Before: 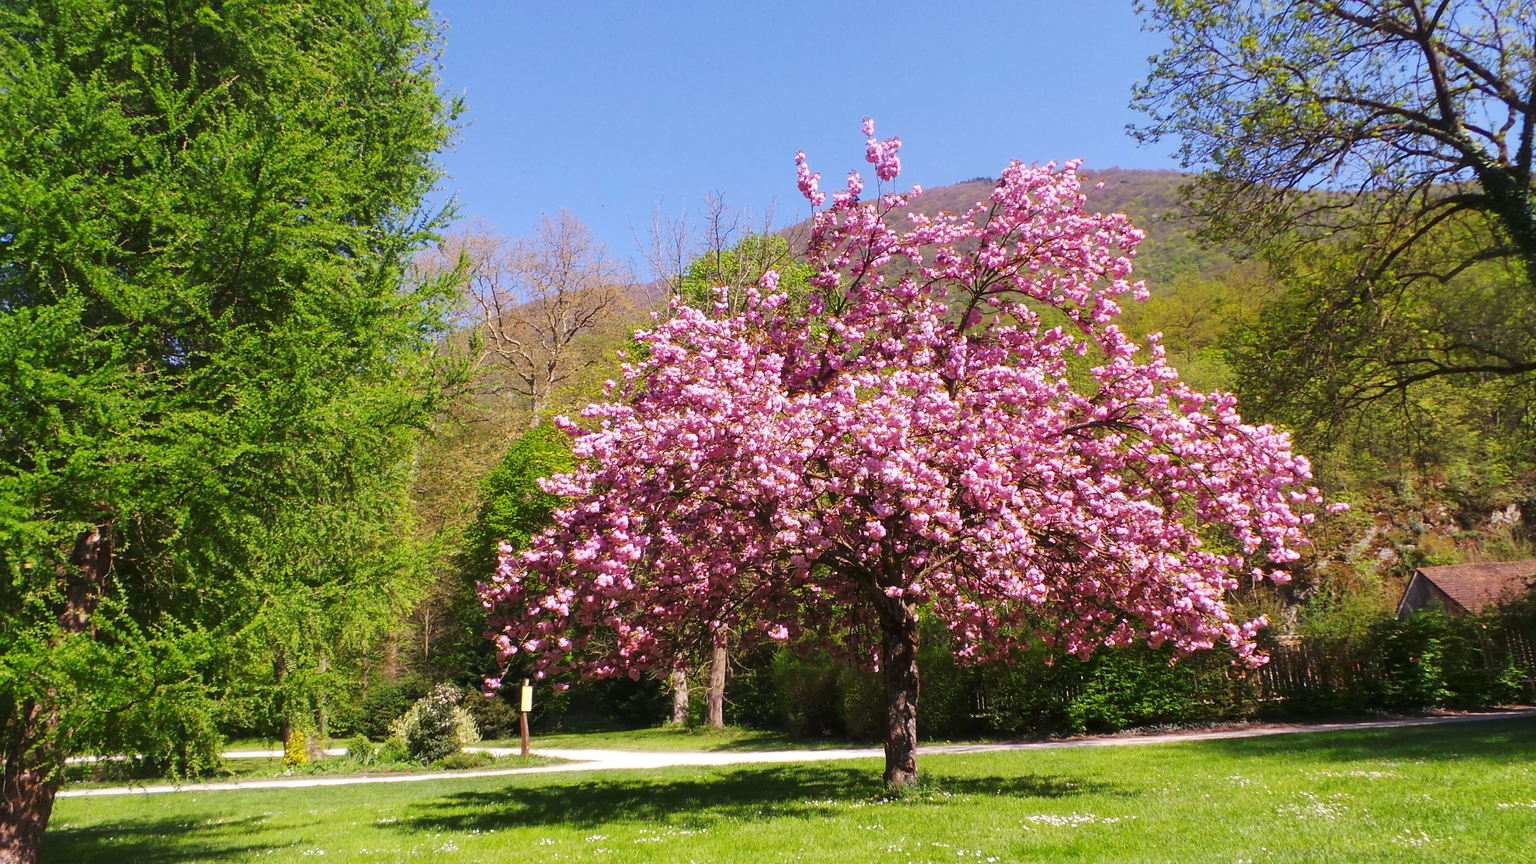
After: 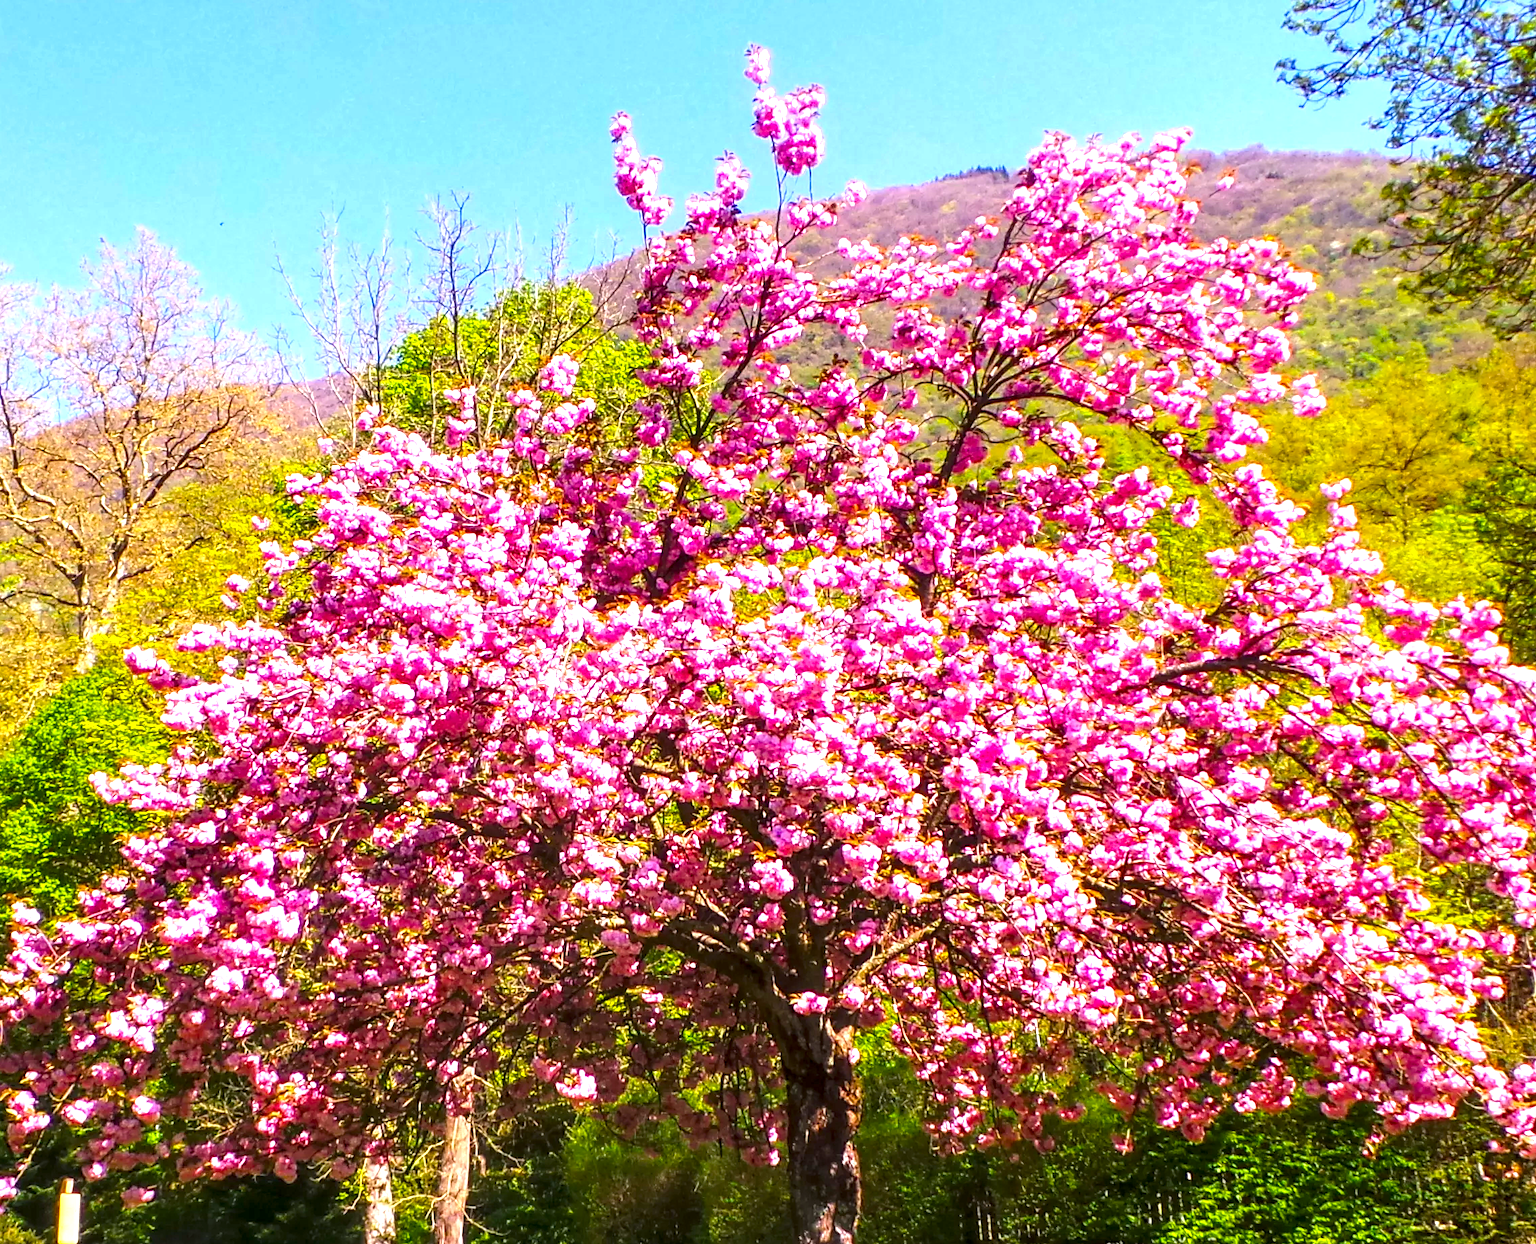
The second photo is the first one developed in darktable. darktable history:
color balance rgb: linear chroma grading › global chroma 15%, perceptual saturation grading › global saturation 30%
local contrast: detail 150%
crop: left 32.075%, top 10.976%, right 18.355%, bottom 17.596%
exposure: exposure 1 EV, compensate highlight preservation false
